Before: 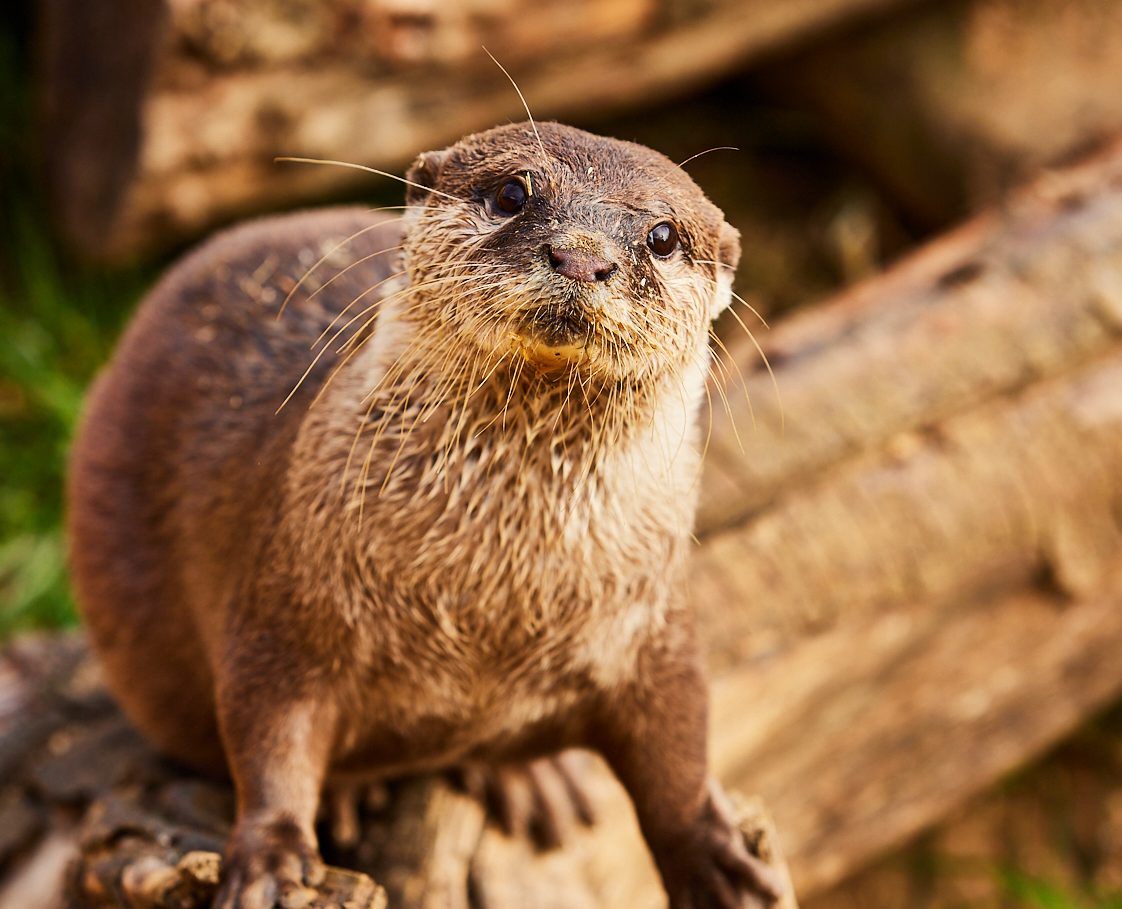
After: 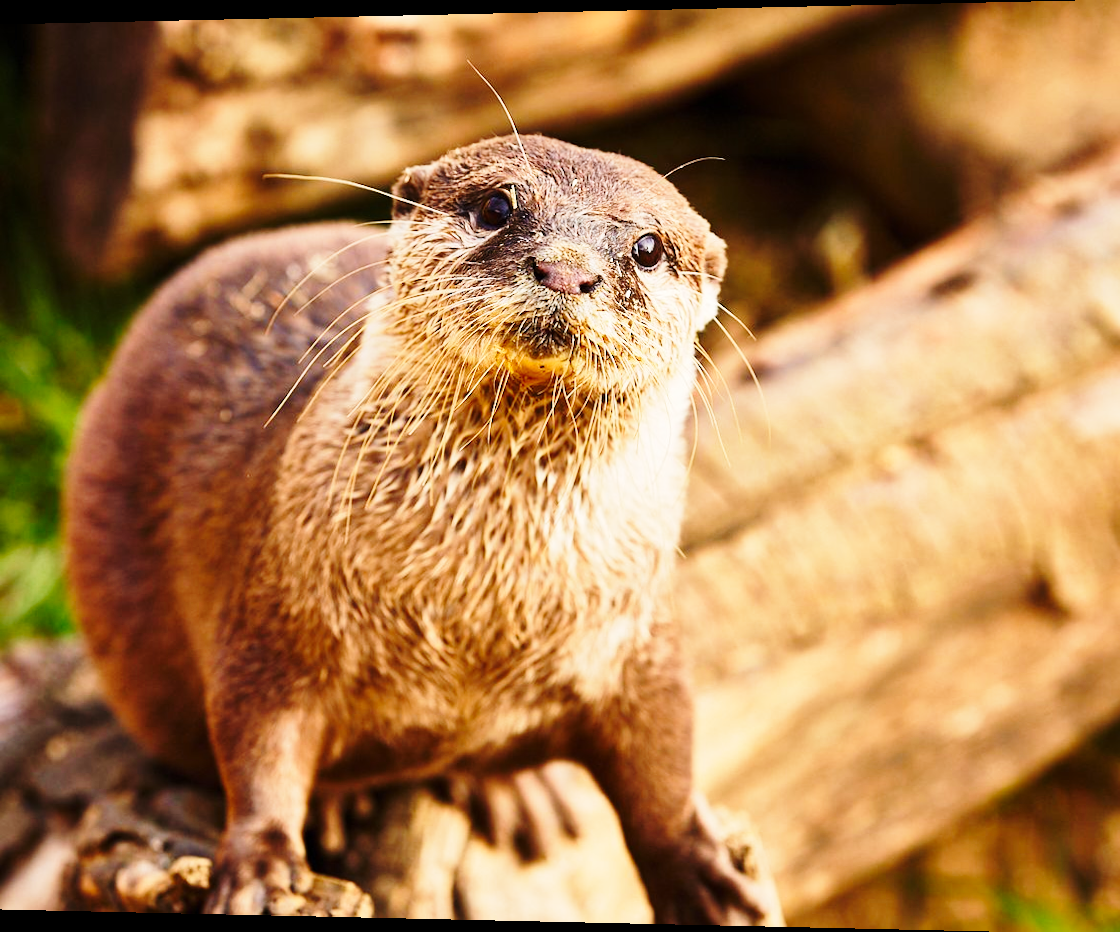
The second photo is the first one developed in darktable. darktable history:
velvia: strength 15%
base curve: curves: ch0 [(0, 0) (0.028, 0.03) (0.121, 0.232) (0.46, 0.748) (0.859, 0.968) (1, 1)], preserve colors none
rotate and perspective: lens shift (horizontal) -0.055, automatic cropping off
